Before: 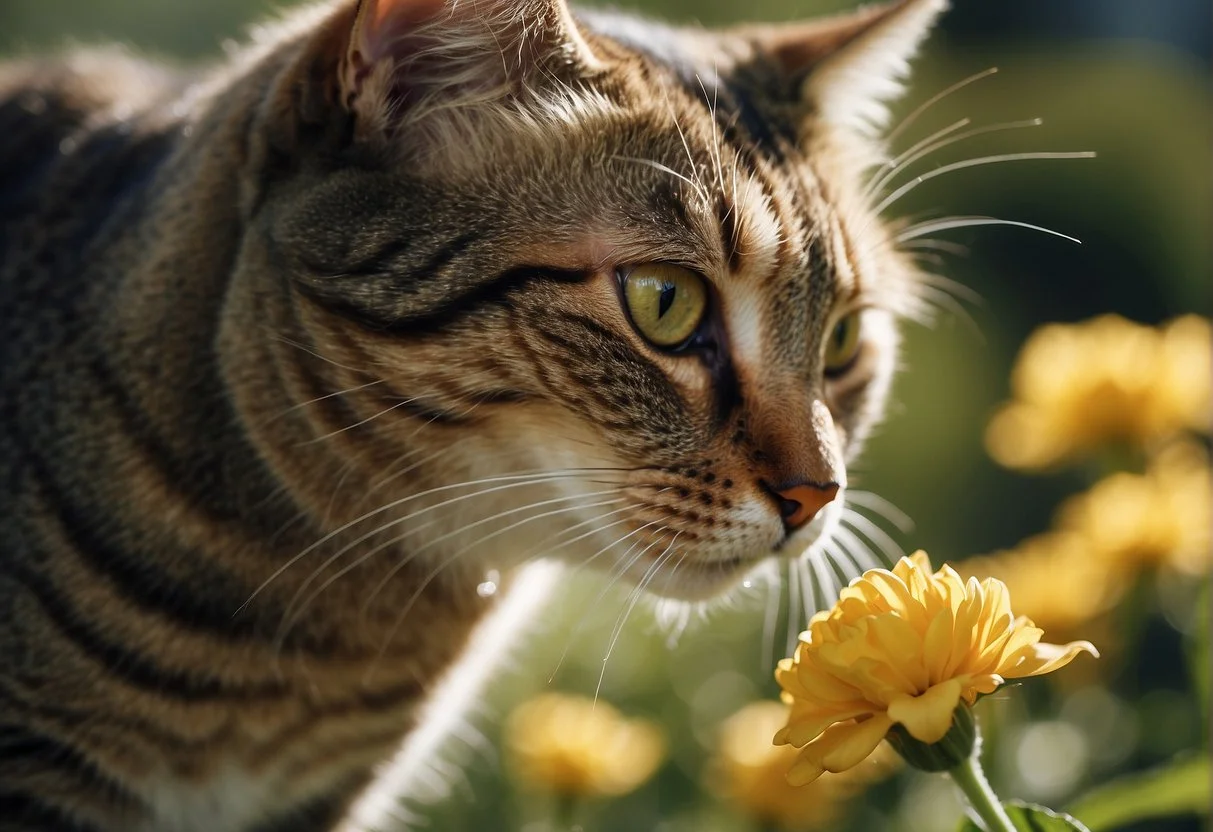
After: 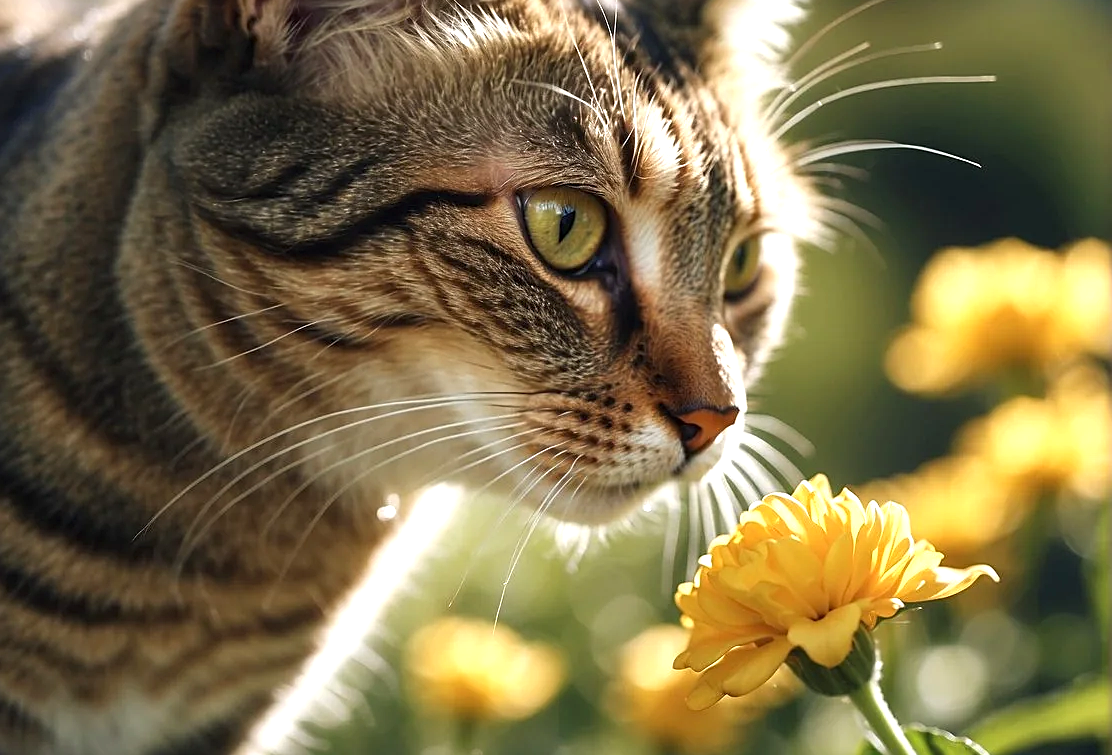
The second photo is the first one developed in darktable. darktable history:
exposure: black level correction 0, exposure 0.68 EV, compensate exposure bias true, compensate highlight preservation false
sharpen: on, module defaults
crop and rotate: left 8.262%, top 9.226%
